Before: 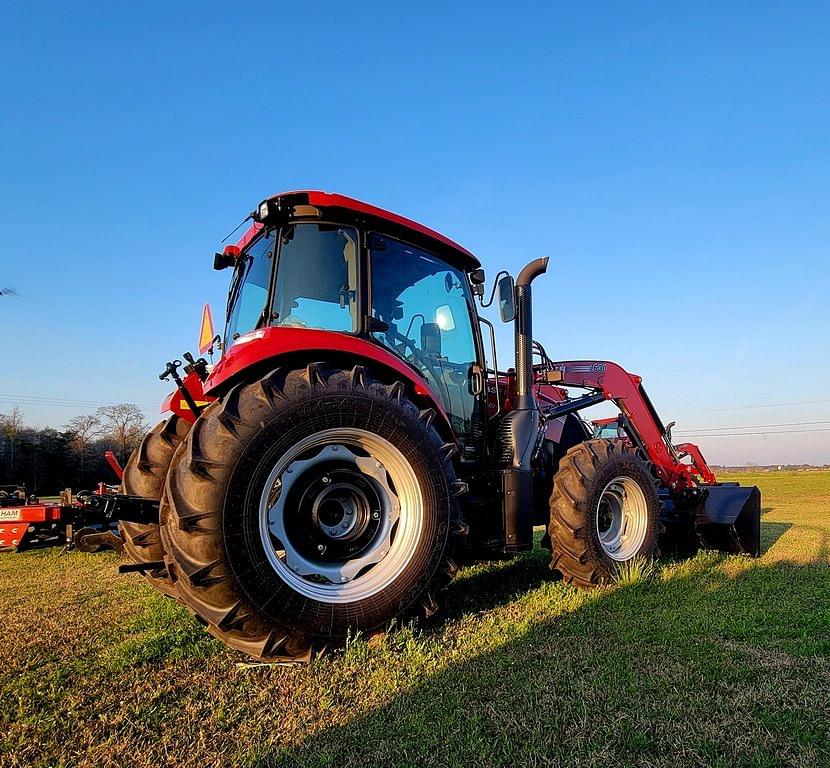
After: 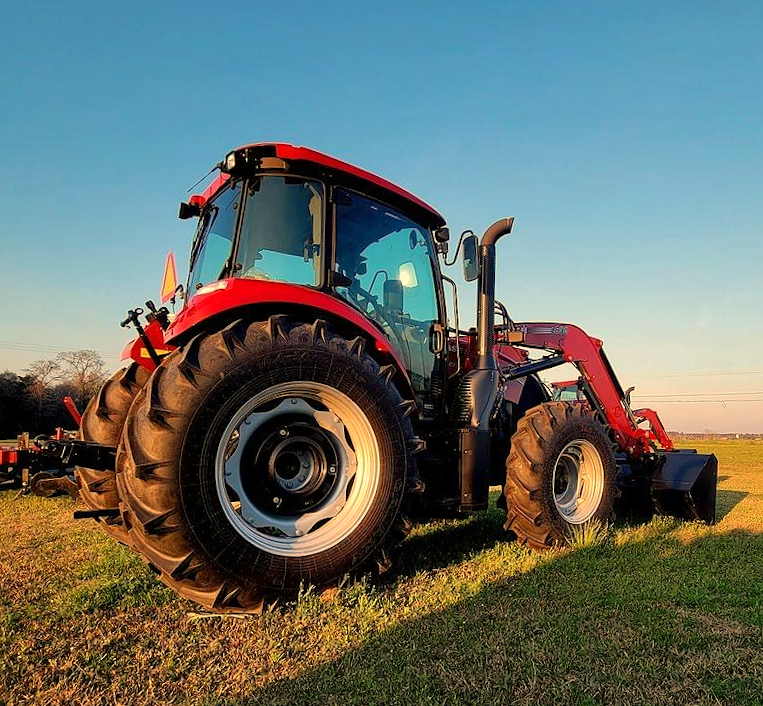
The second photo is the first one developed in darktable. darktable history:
crop and rotate: angle -1.96°, left 3.097%, top 4.154%, right 1.586%, bottom 0.529%
white balance: red 1.138, green 0.996, blue 0.812
